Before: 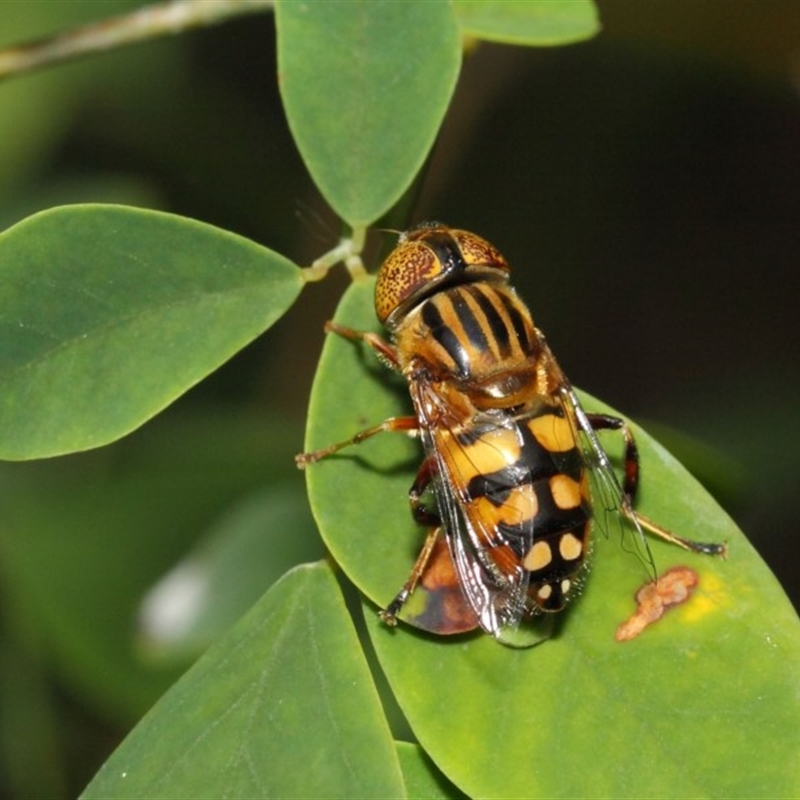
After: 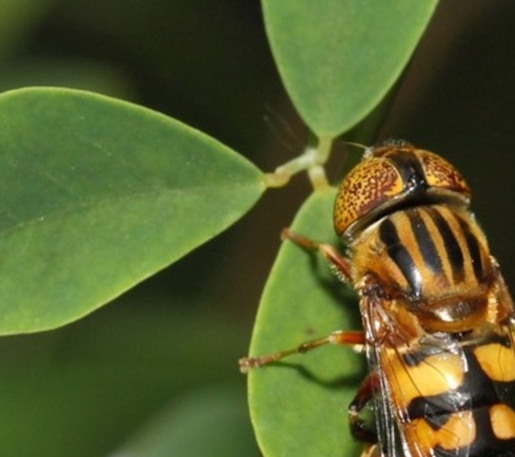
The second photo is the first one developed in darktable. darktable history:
crop and rotate: angle -5.73°, left 2.261%, top 7.044%, right 27.251%, bottom 30.351%
